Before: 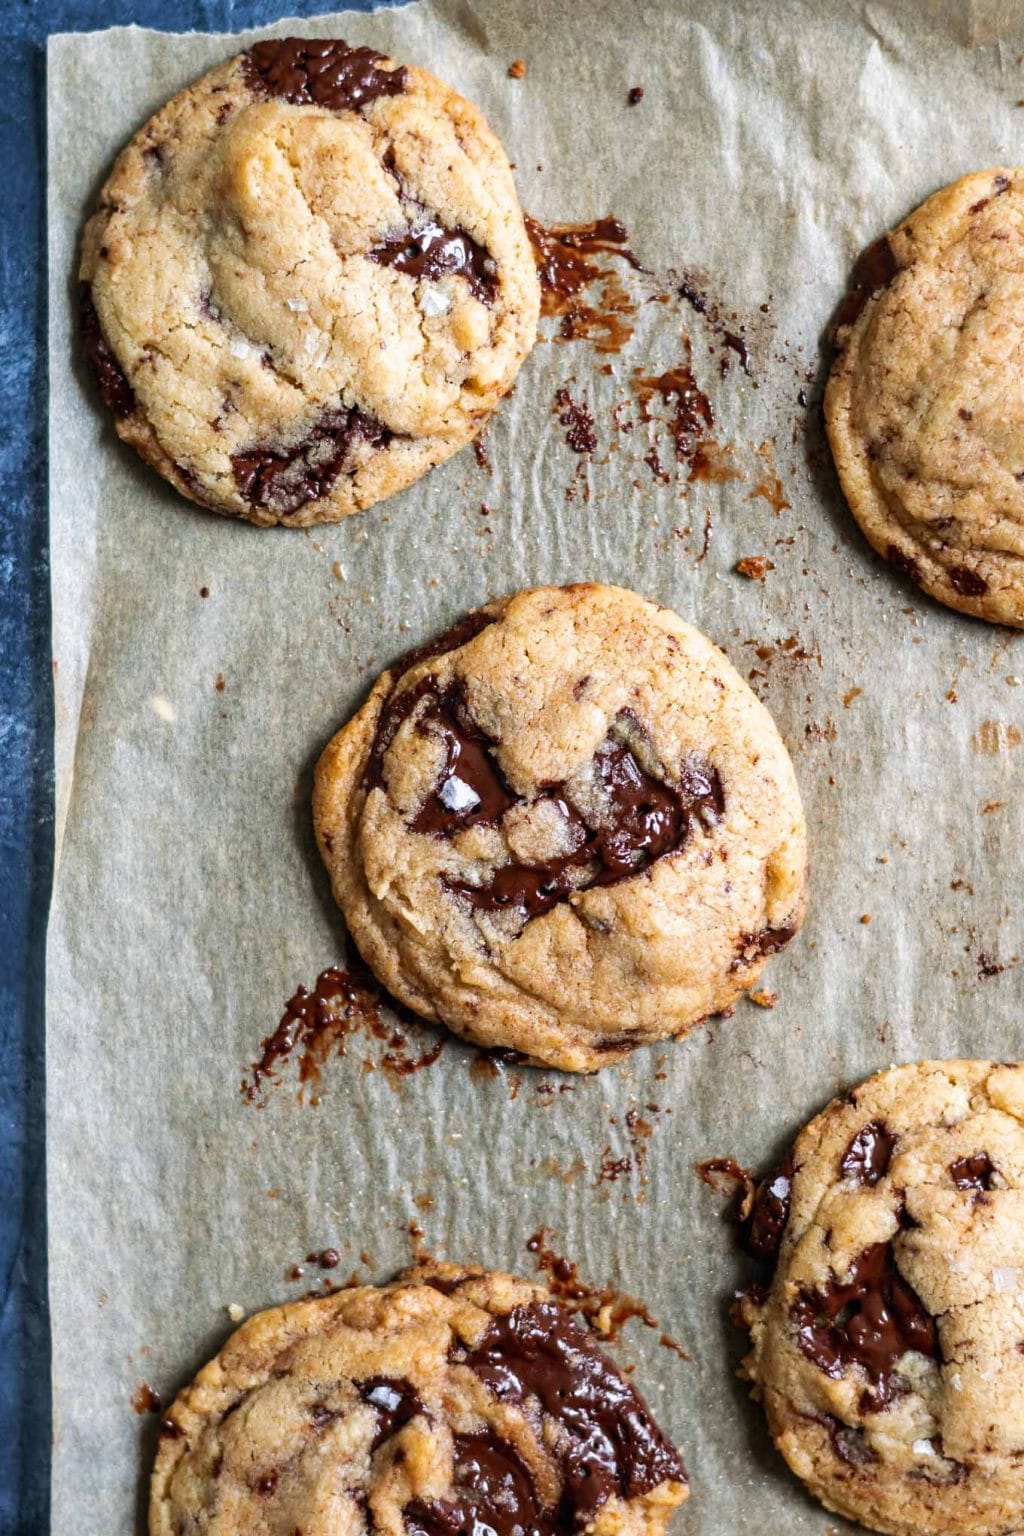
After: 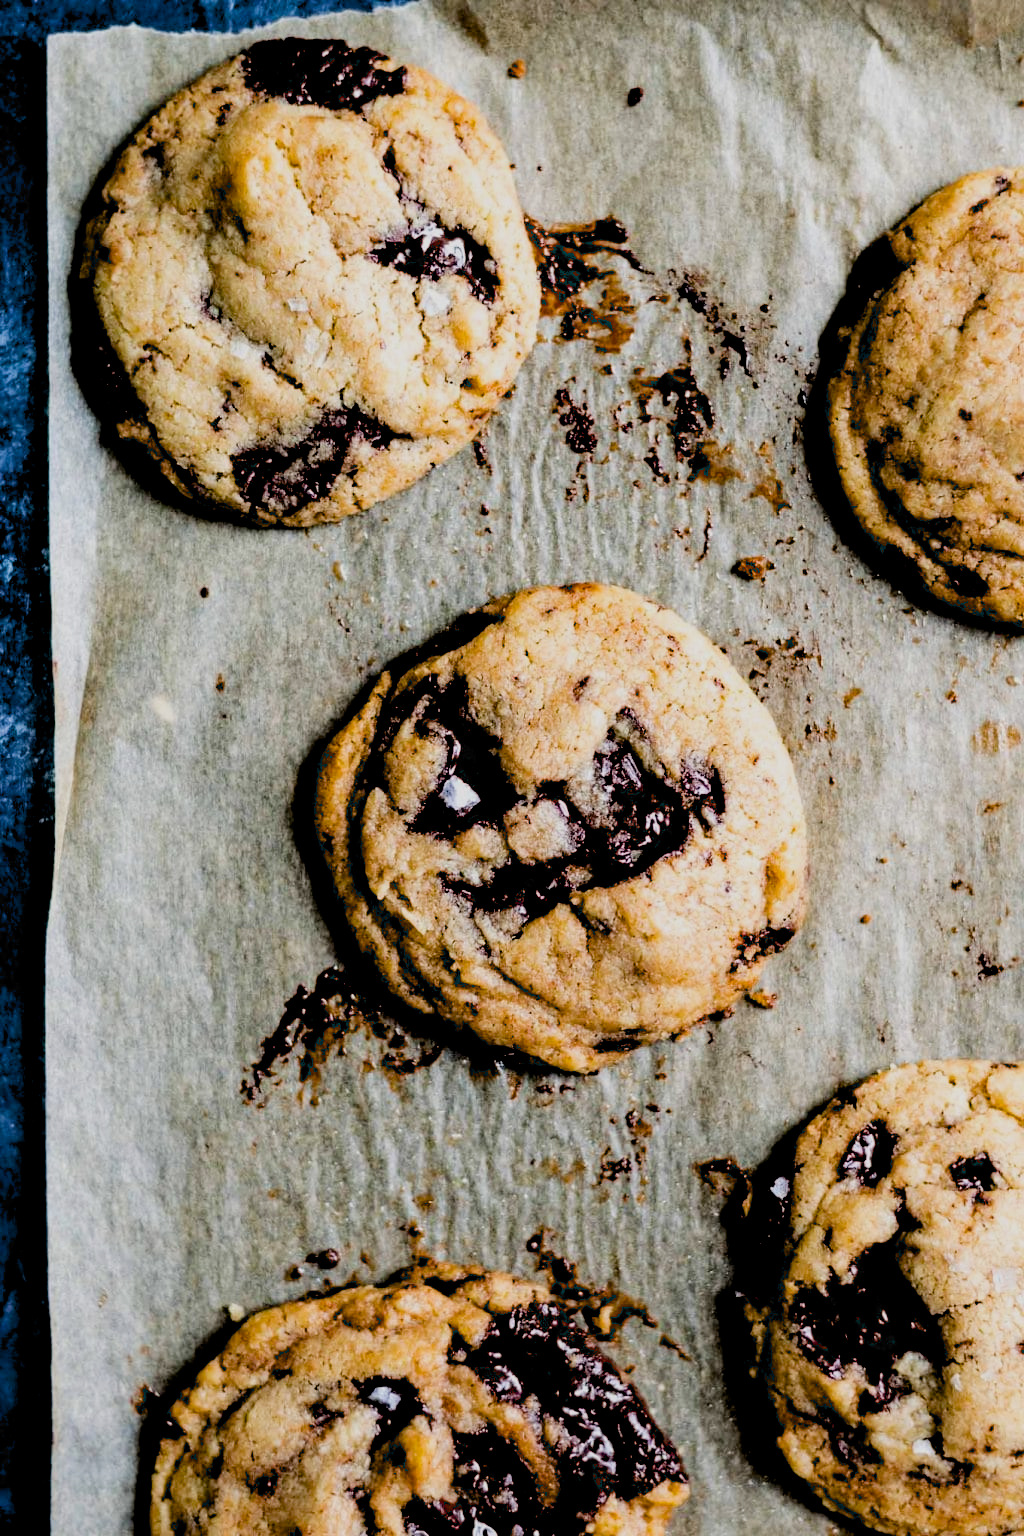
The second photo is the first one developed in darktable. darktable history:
filmic rgb: black relative exposure -5 EV, hardness 2.88, contrast 1.2, highlights saturation mix -30%
exposure: black level correction 0.056, exposure -0.039 EV, compensate highlight preservation false
